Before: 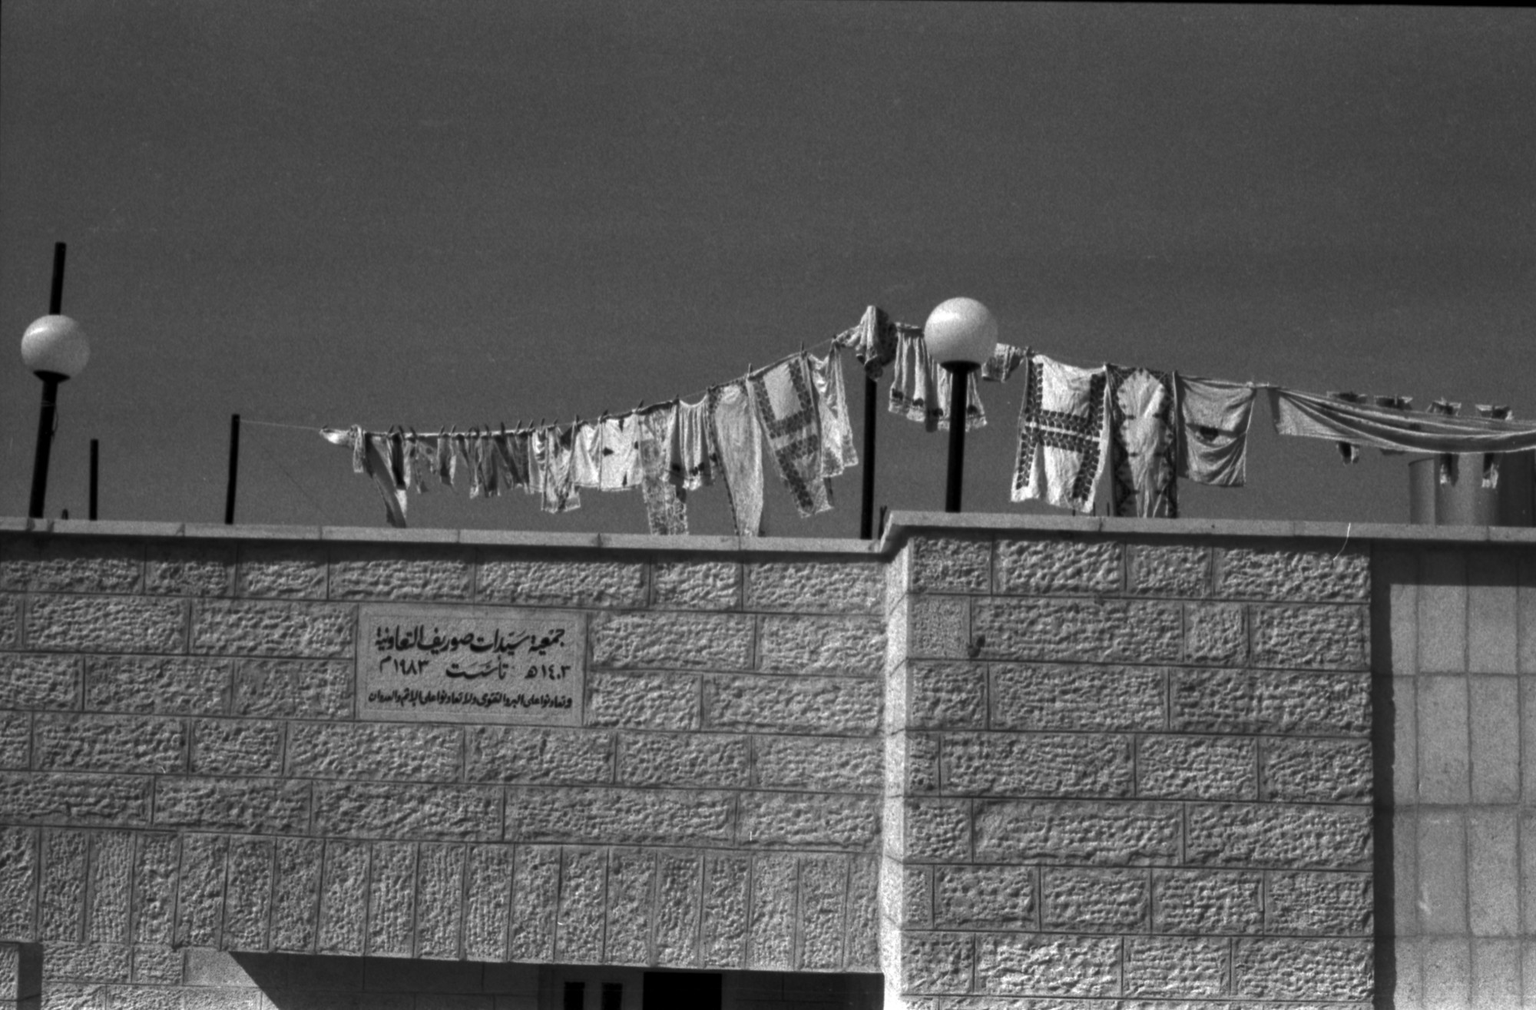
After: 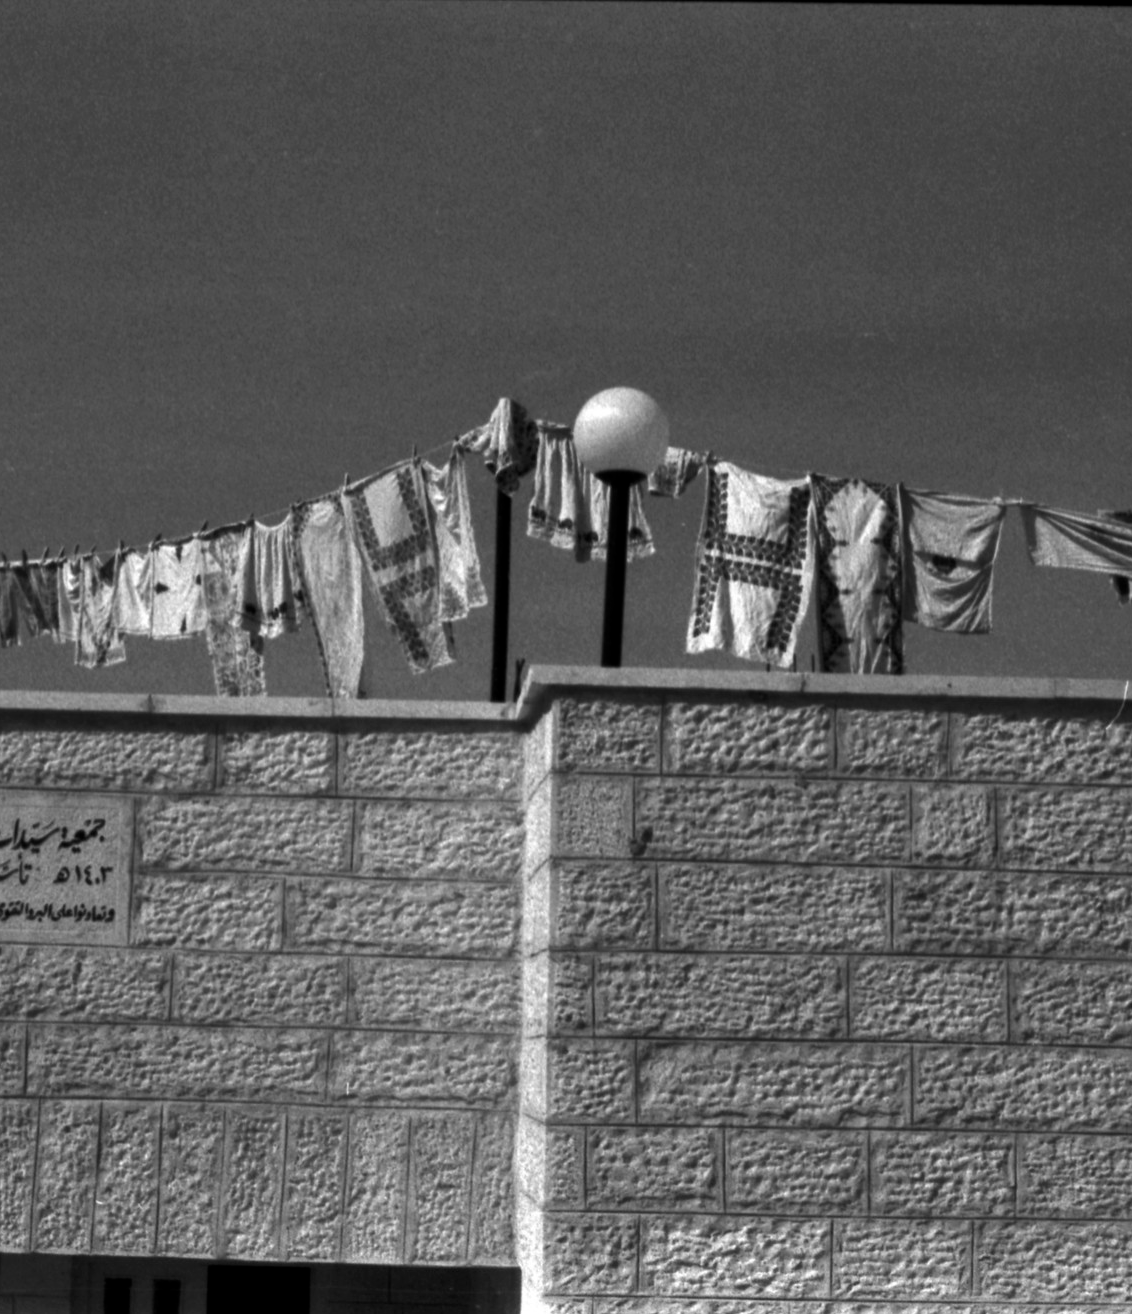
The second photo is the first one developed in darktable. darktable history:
crop: left 31.514%, top 0.024%, right 11.839%
